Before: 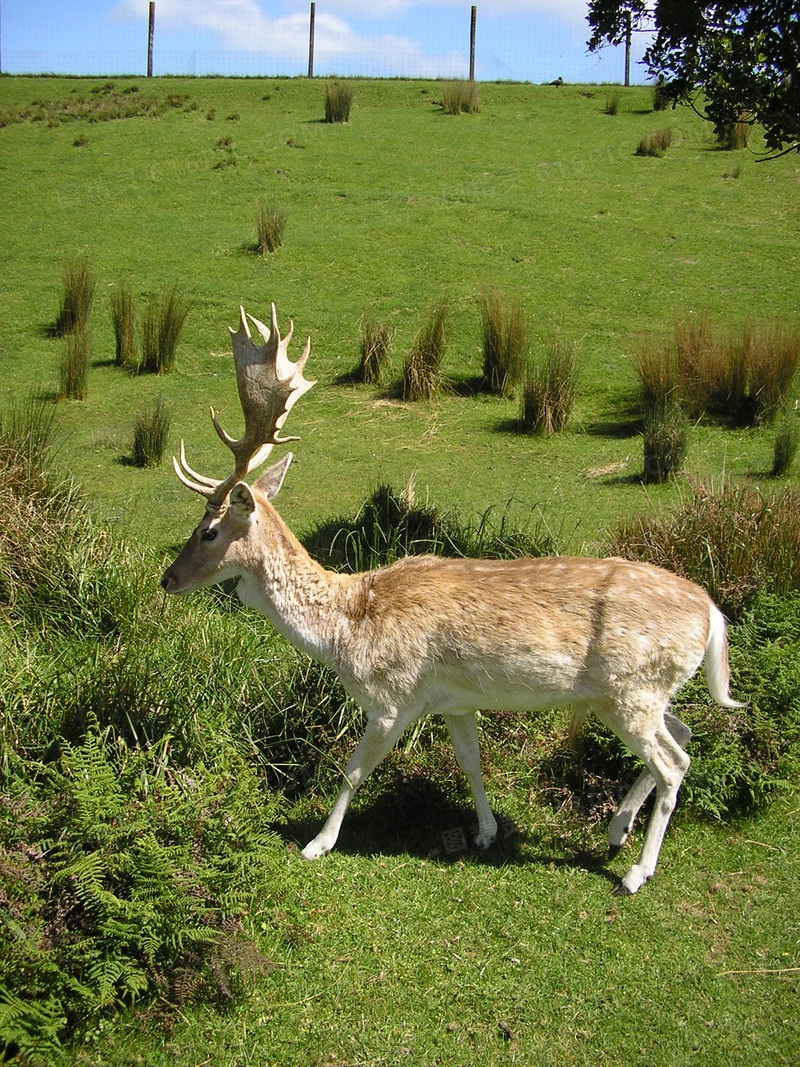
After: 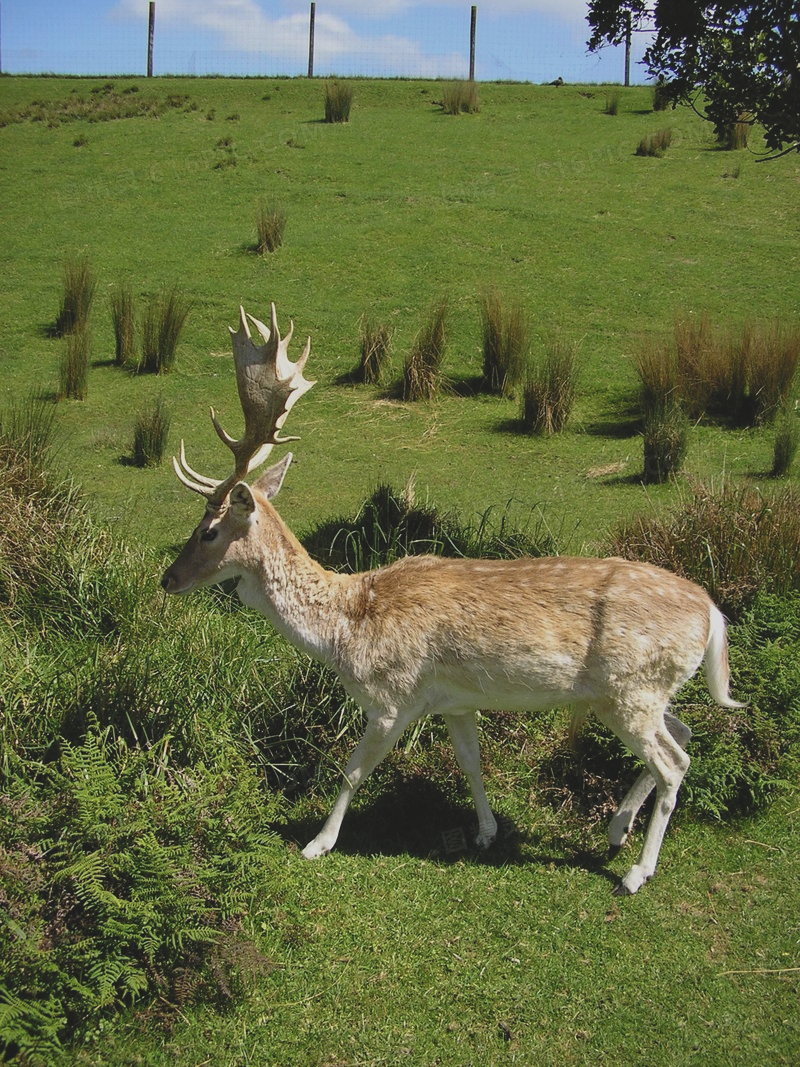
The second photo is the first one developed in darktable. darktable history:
shadows and highlights: shadows 36.7, highlights -26.98, shadows color adjustment 97.99%, highlights color adjustment 59.03%, soften with gaussian
exposure: black level correction -0.015, exposure -0.509 EV, compensate highlight preservation false
